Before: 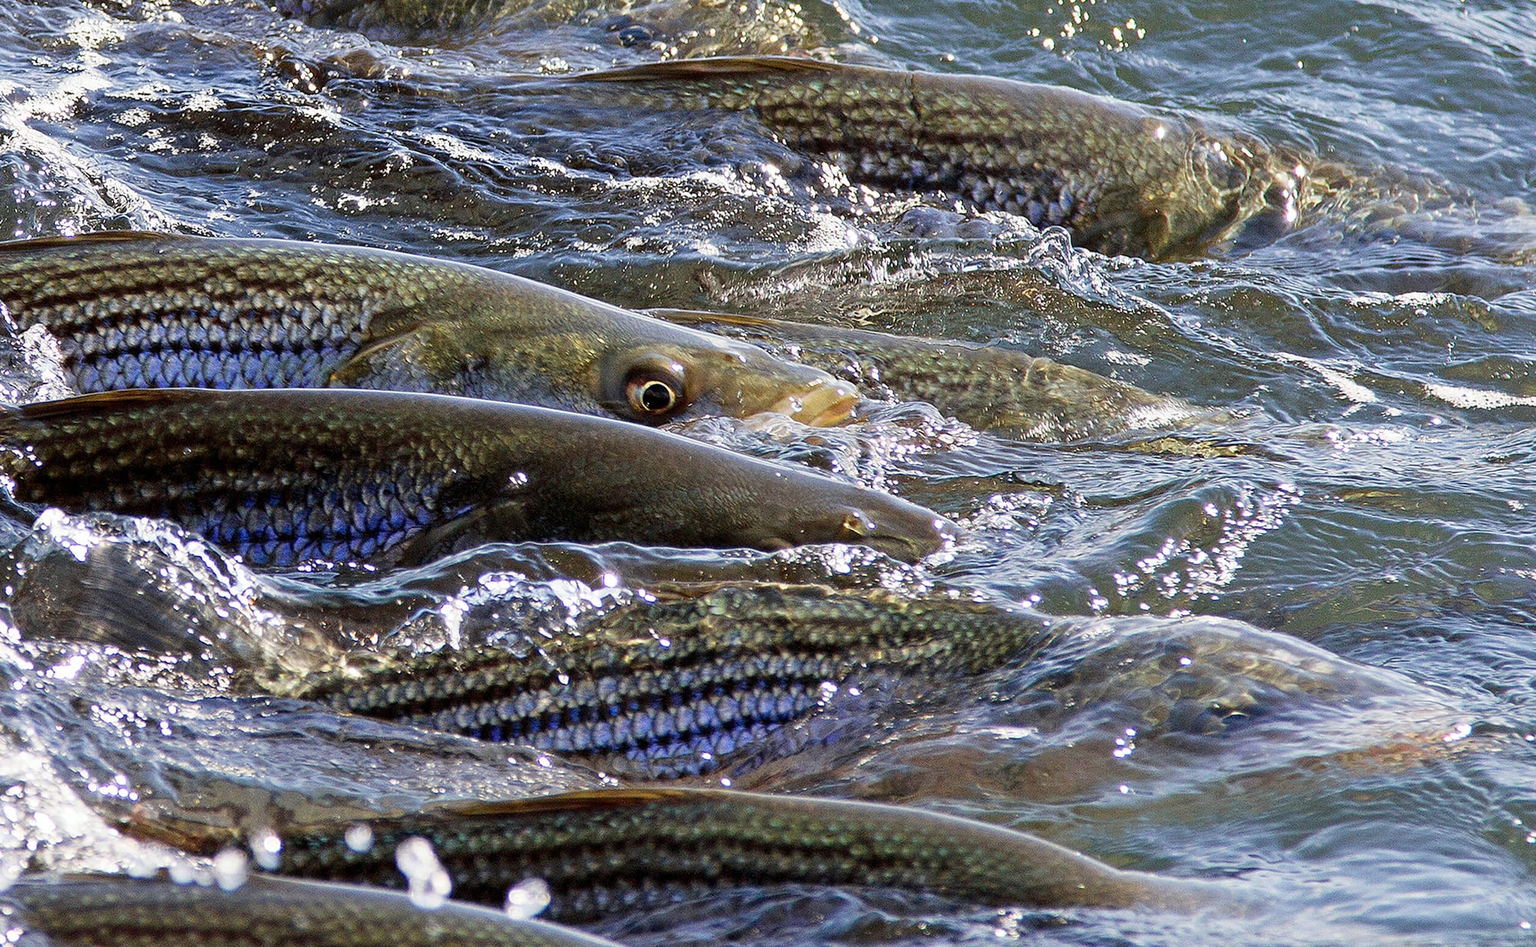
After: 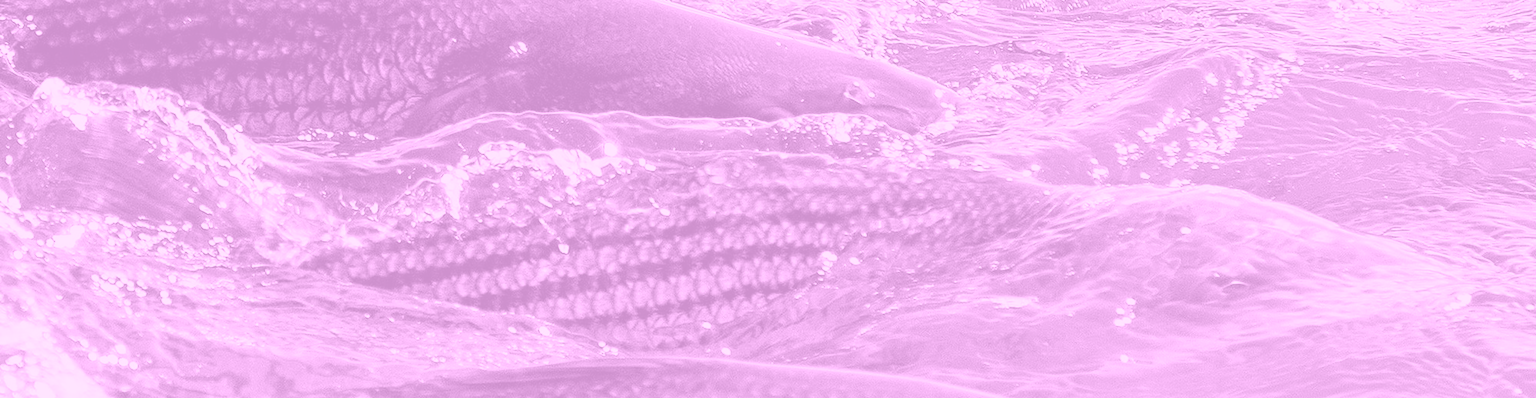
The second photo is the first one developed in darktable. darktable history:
crop: top 45.551%, bottom 12.262%
colorize: hue 331.2°, saturation 69%, source mix 30.28%, lightness 69.02%, version 1
color balance rgb: linear chroma grading › global chroma 15%, perceptual saturation grading › global saturation 30%
